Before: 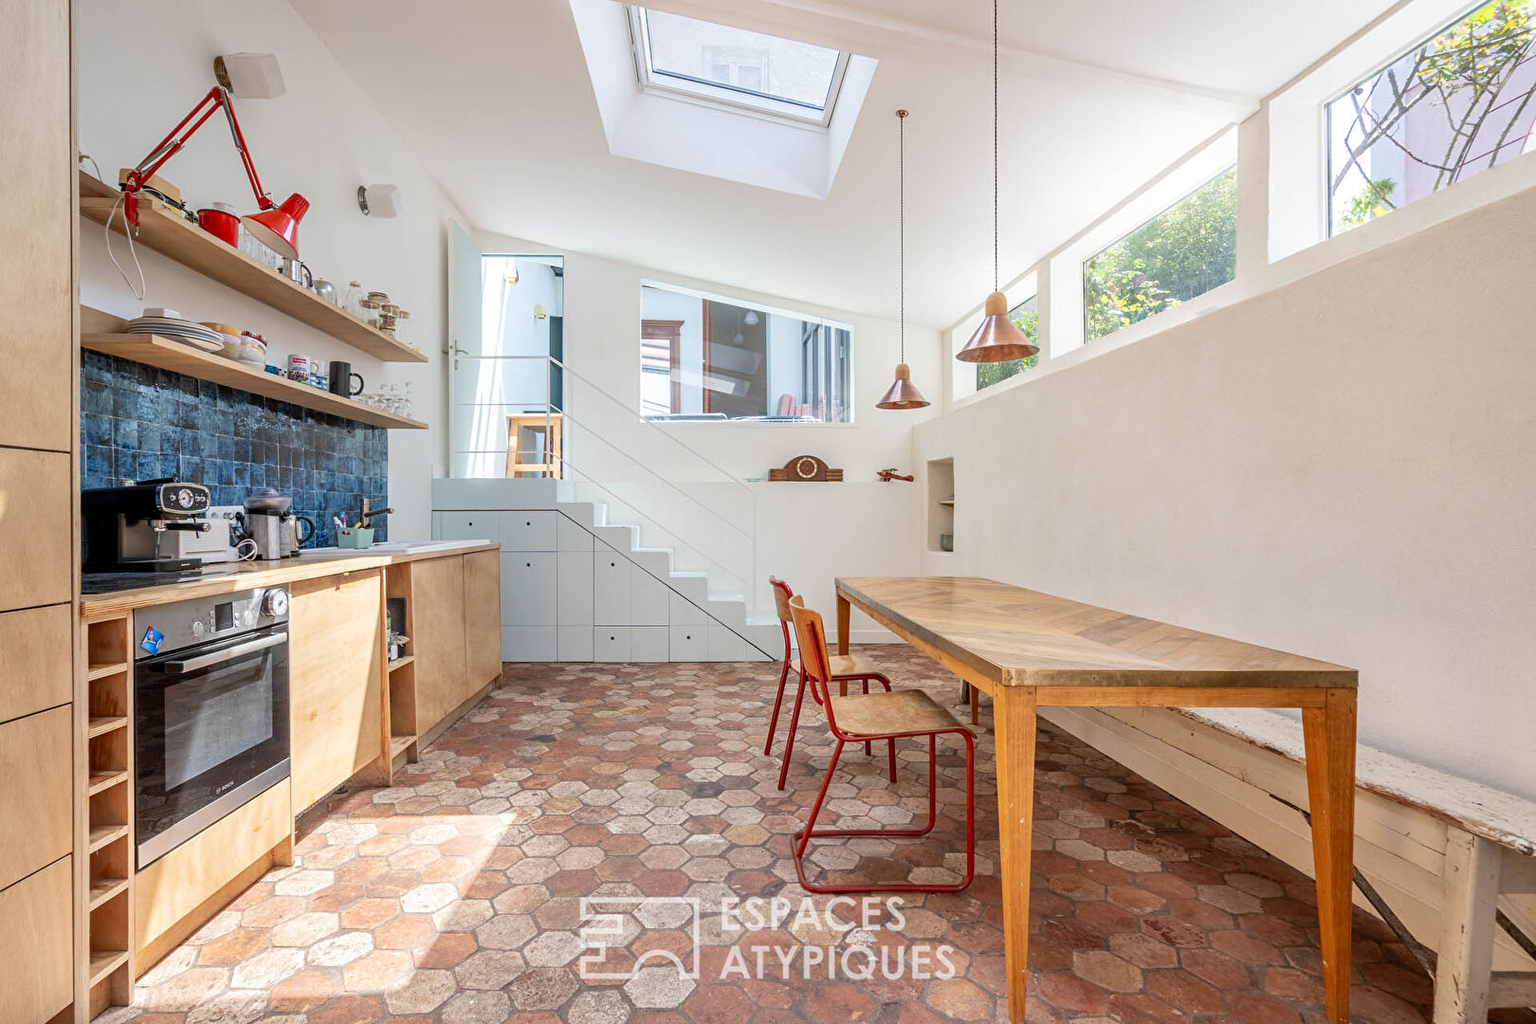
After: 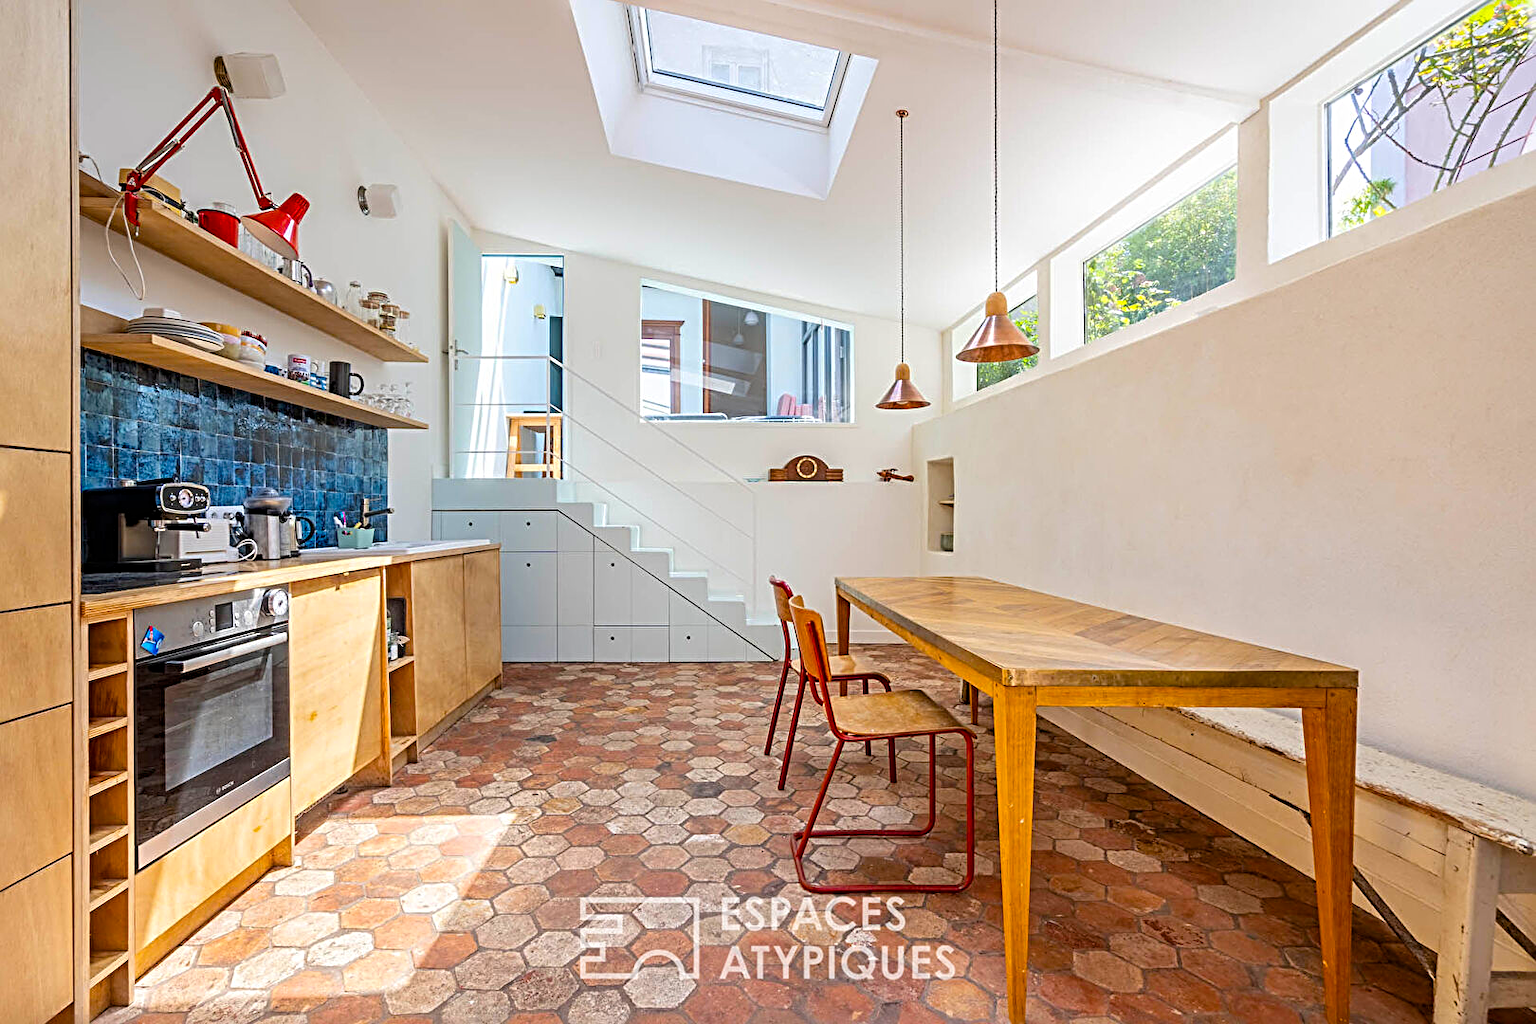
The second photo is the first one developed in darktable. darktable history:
sharpen: radius 4
color balance rgb: linear chroma grading › global chroma 15%, perceptual saturation grading › global saturation 30%
